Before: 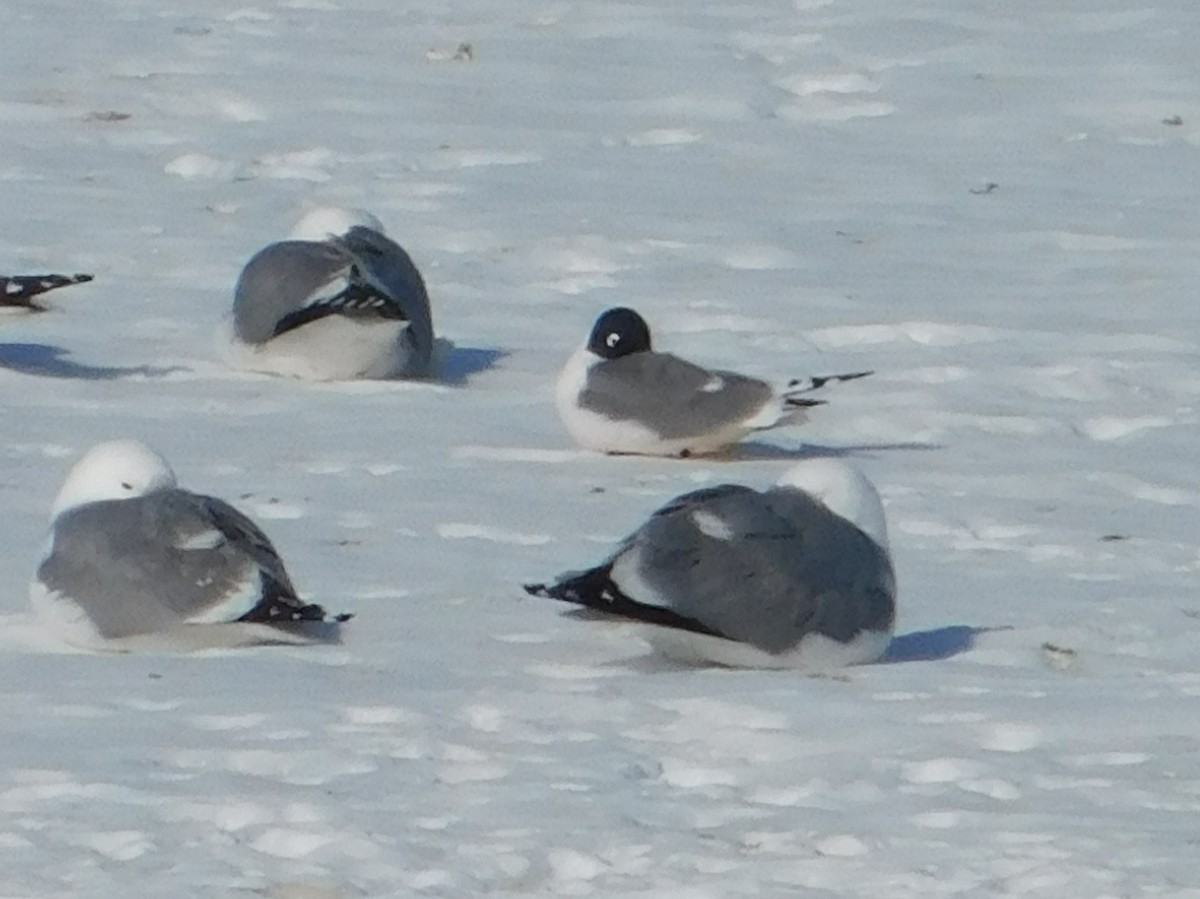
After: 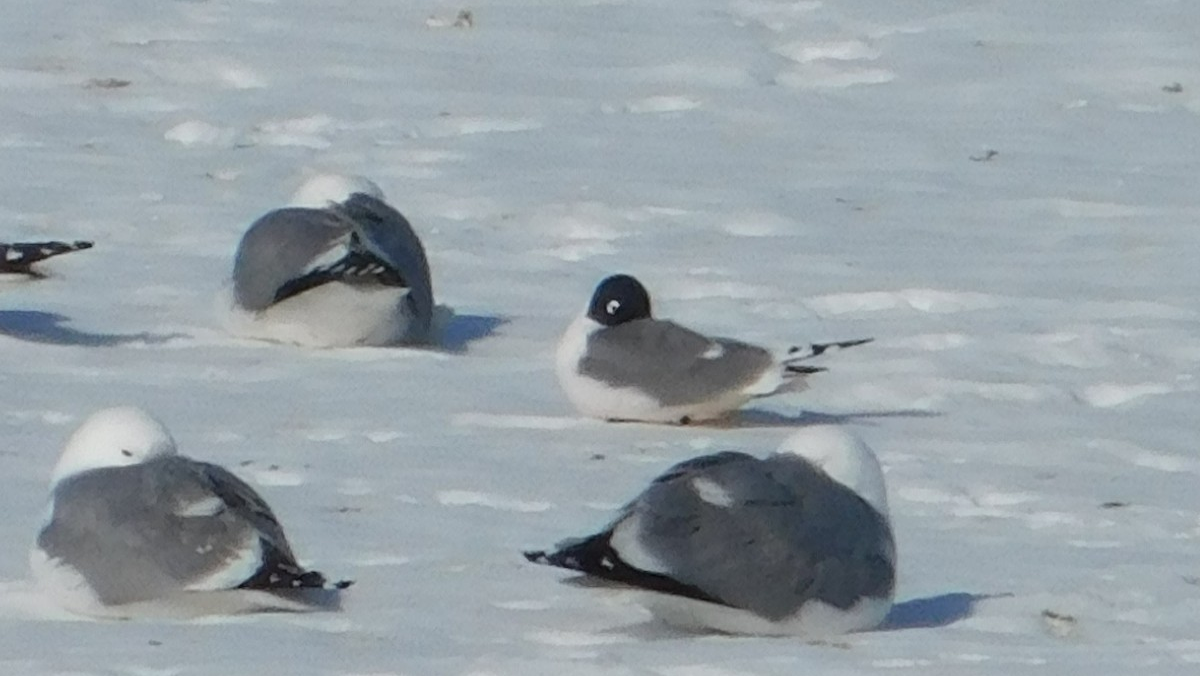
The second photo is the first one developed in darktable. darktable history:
crop: top 3.684%, bottom 21.097%
tone equalizer: on, module defaults
